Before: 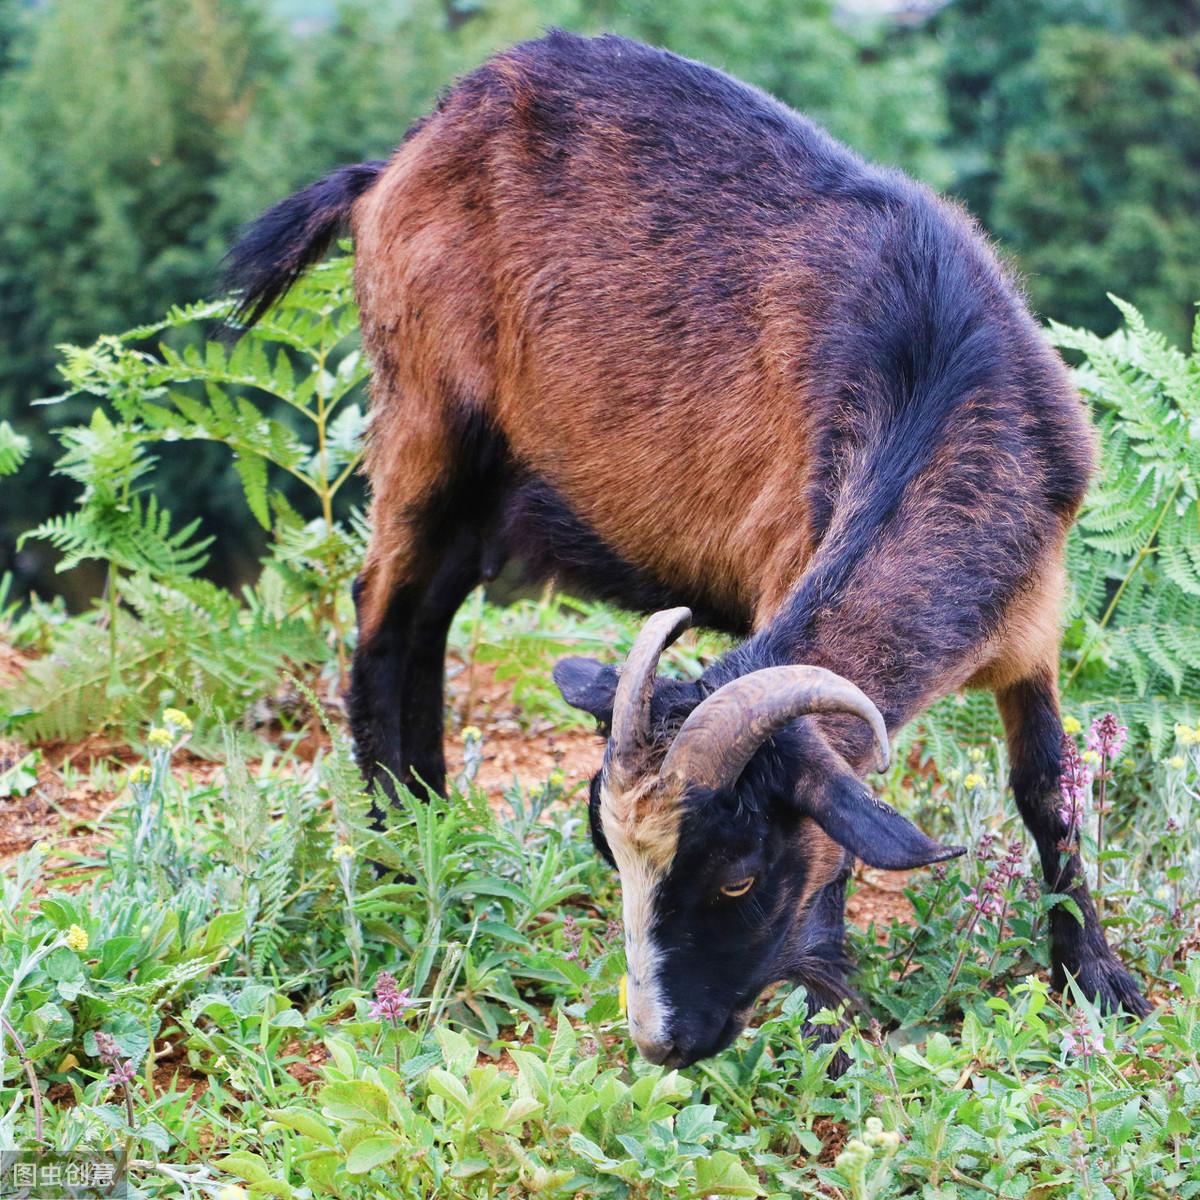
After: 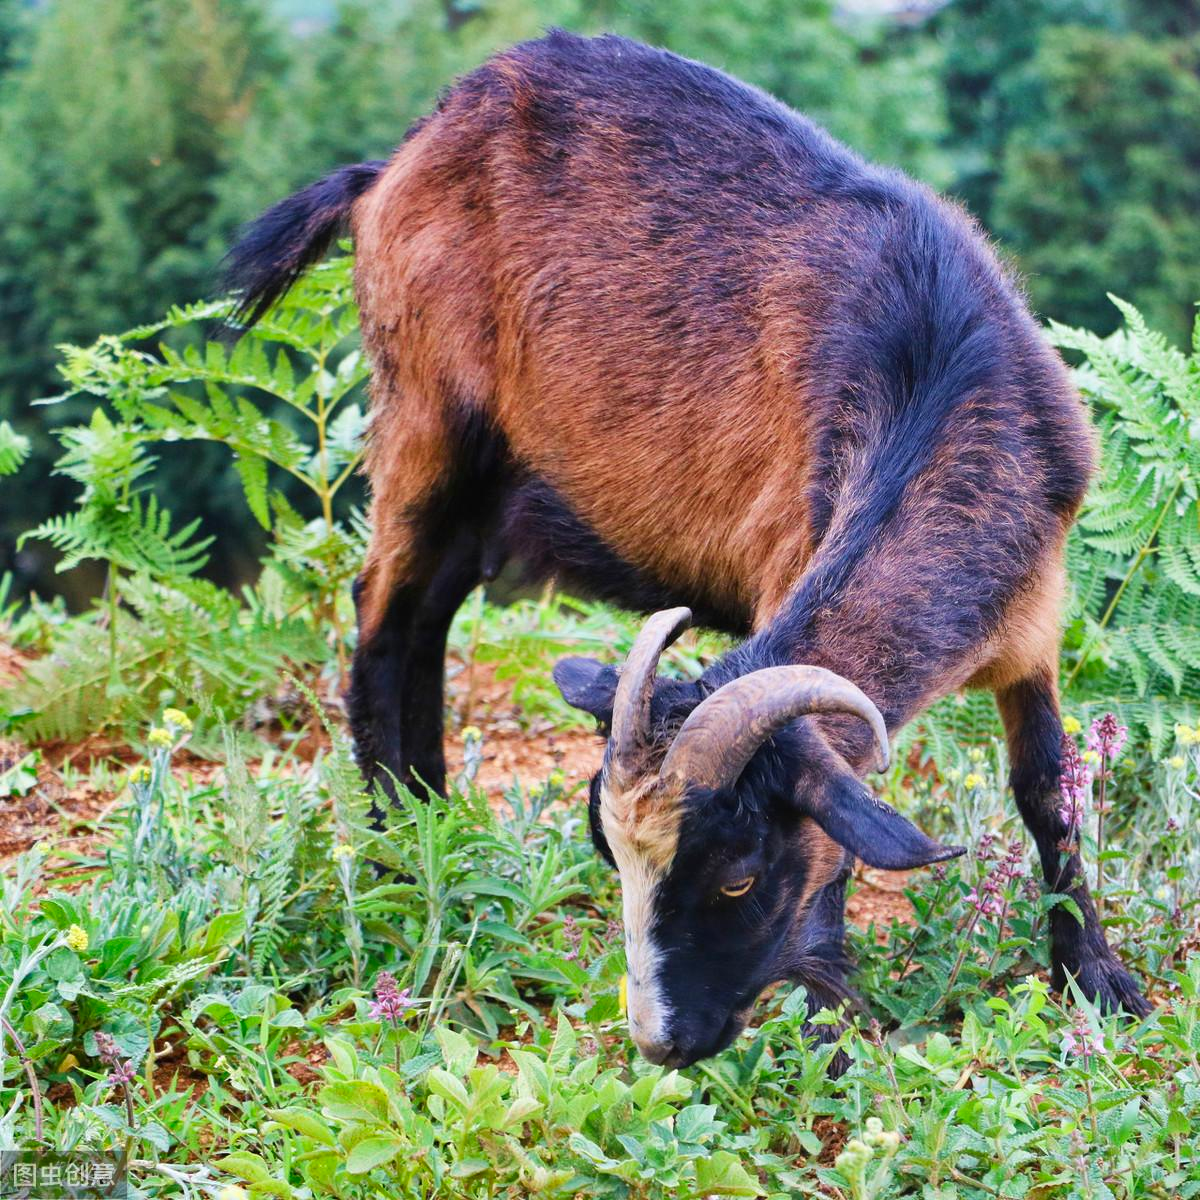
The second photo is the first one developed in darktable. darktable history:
contrast brightness saturation: contrast 0.036, saturation 0.16
shadows and highlights: shadows 60.84, soften with gaussian
